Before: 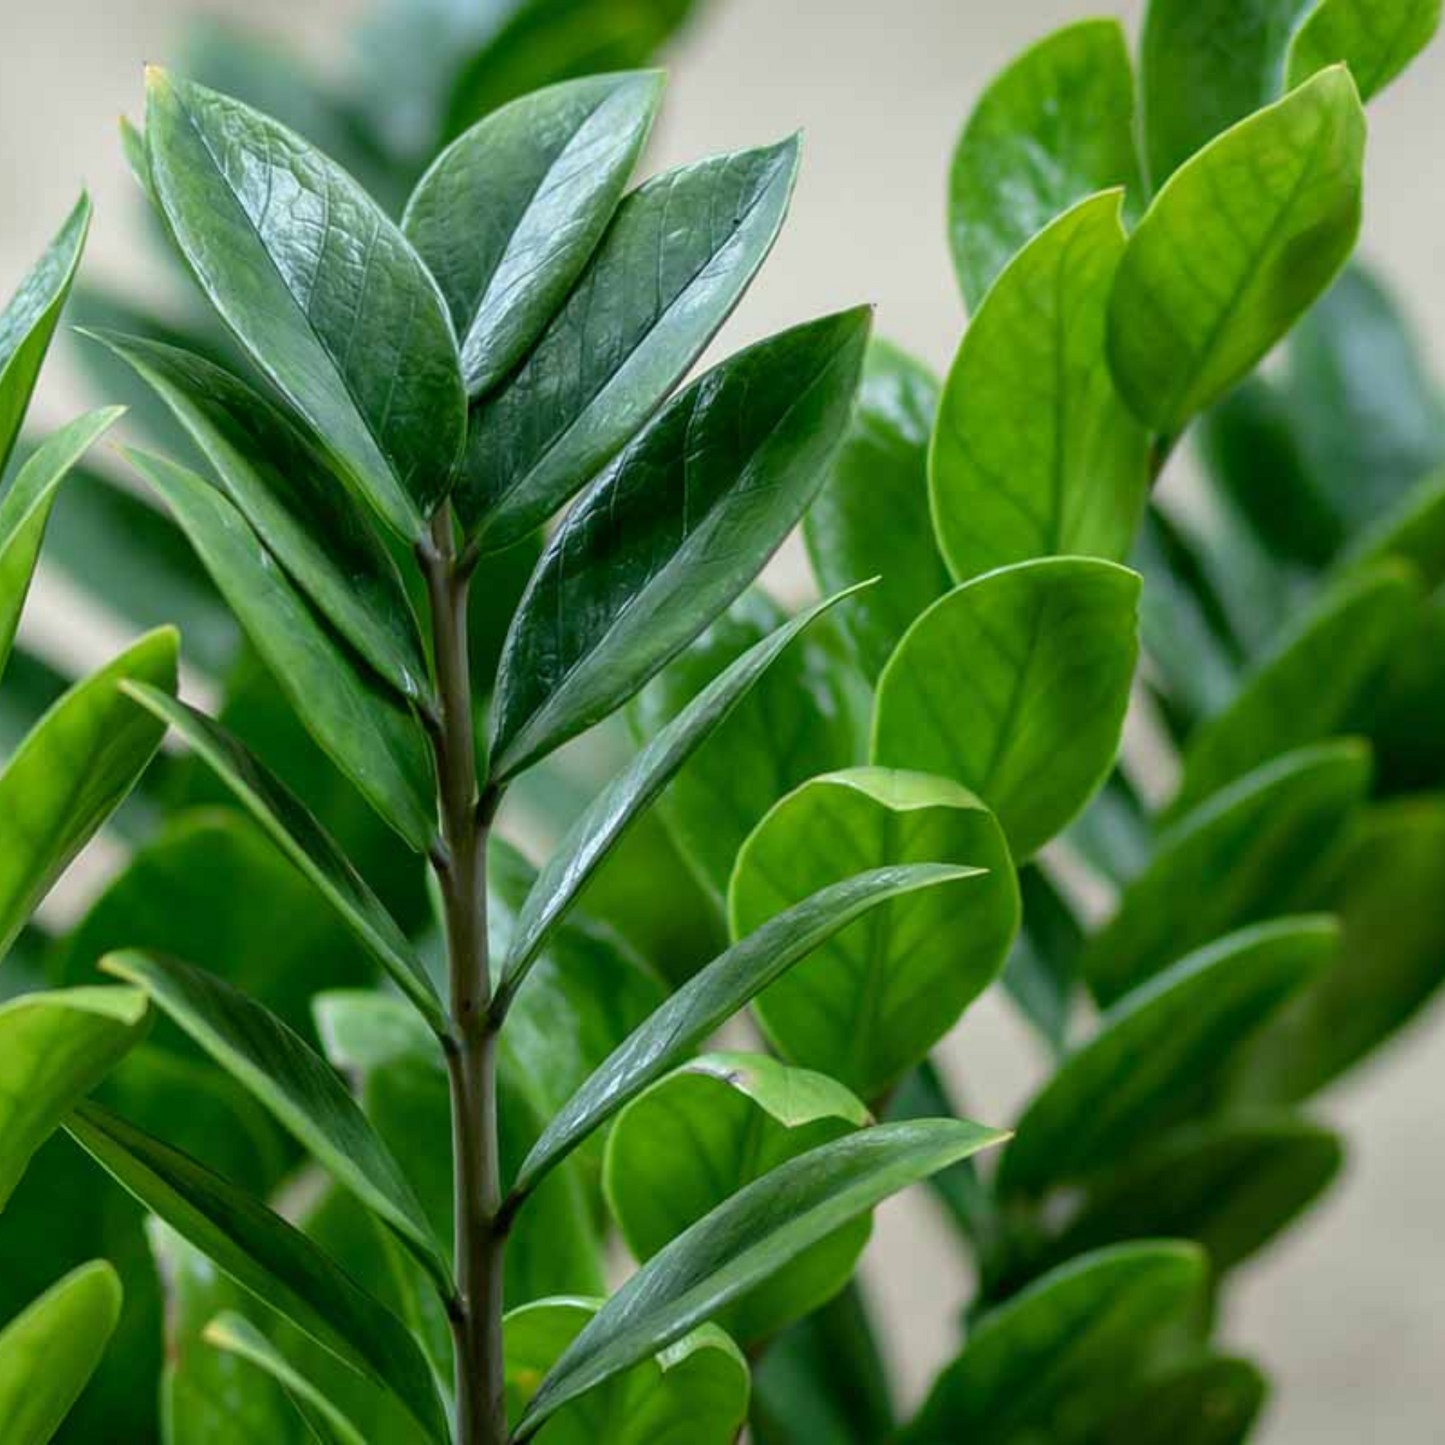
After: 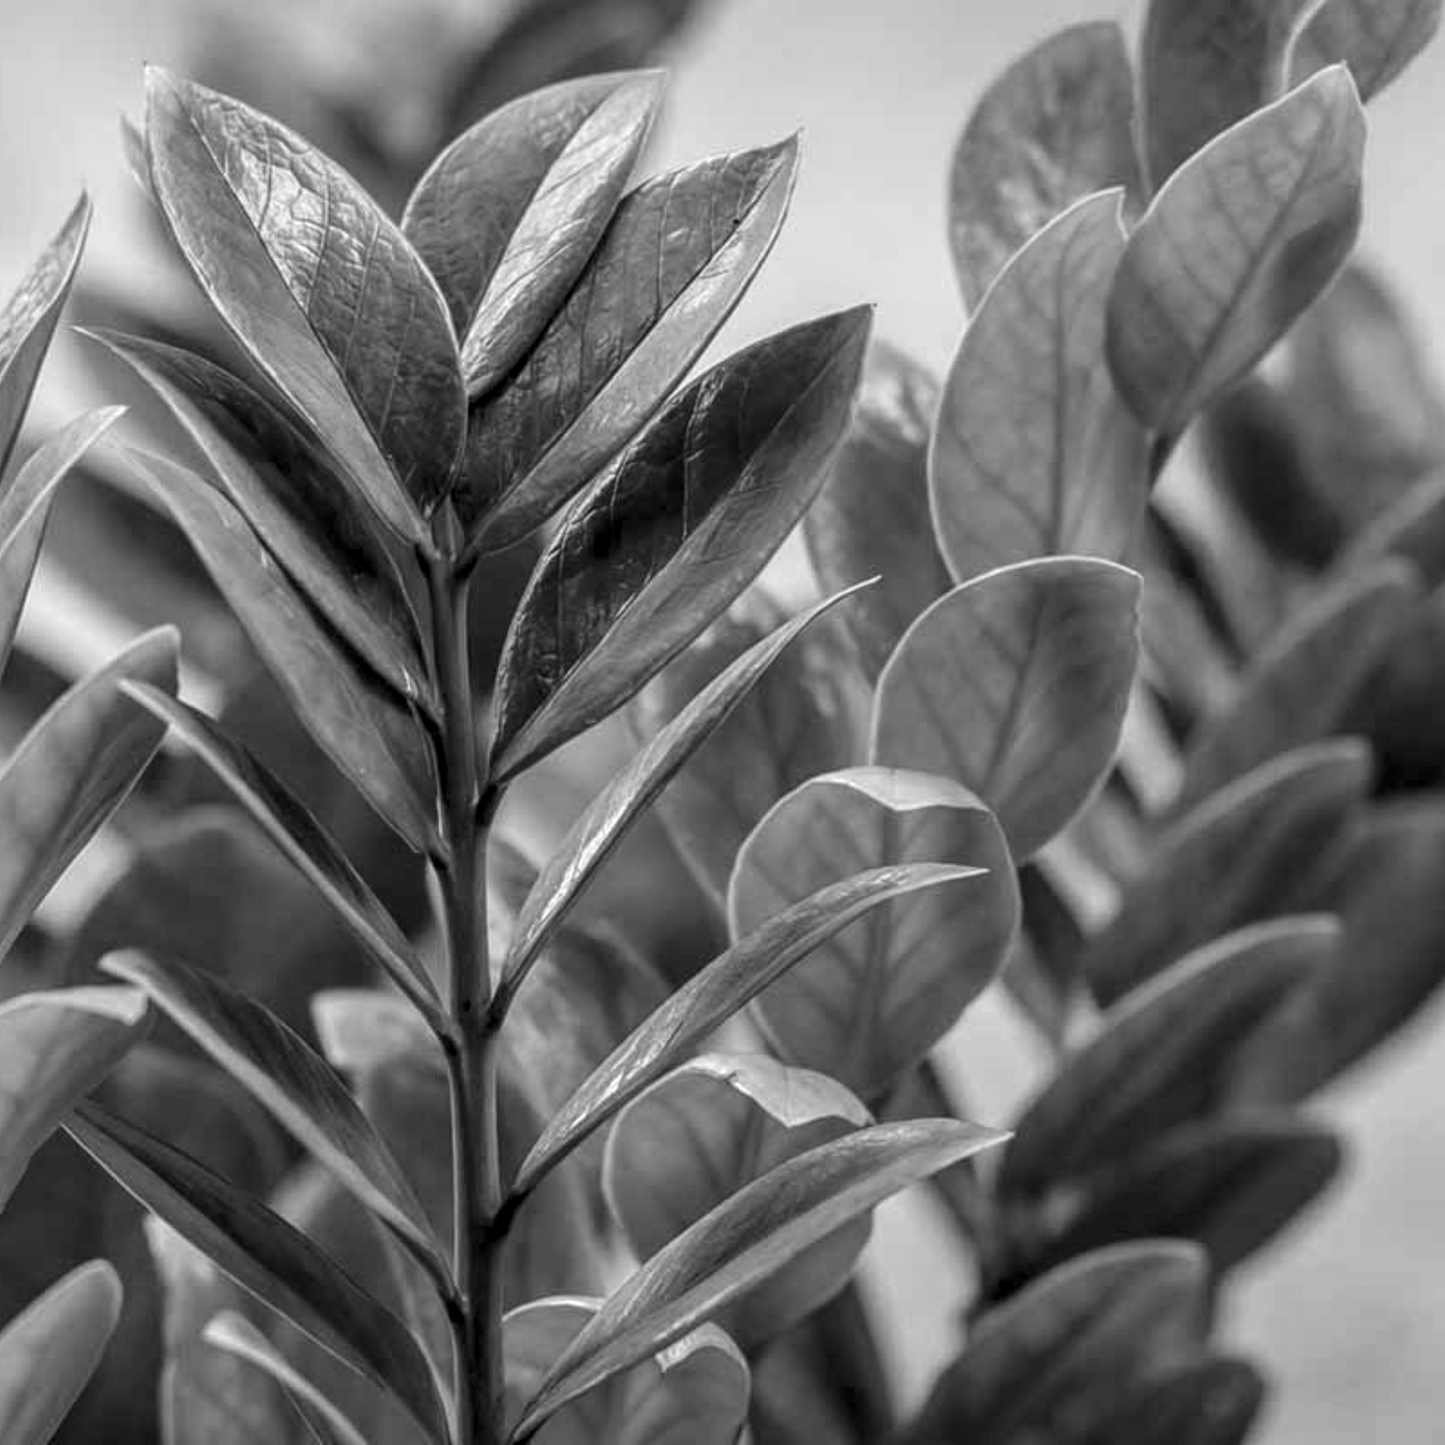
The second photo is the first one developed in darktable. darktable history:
monochrome: on, module defaults
local contrast: detail 130%
